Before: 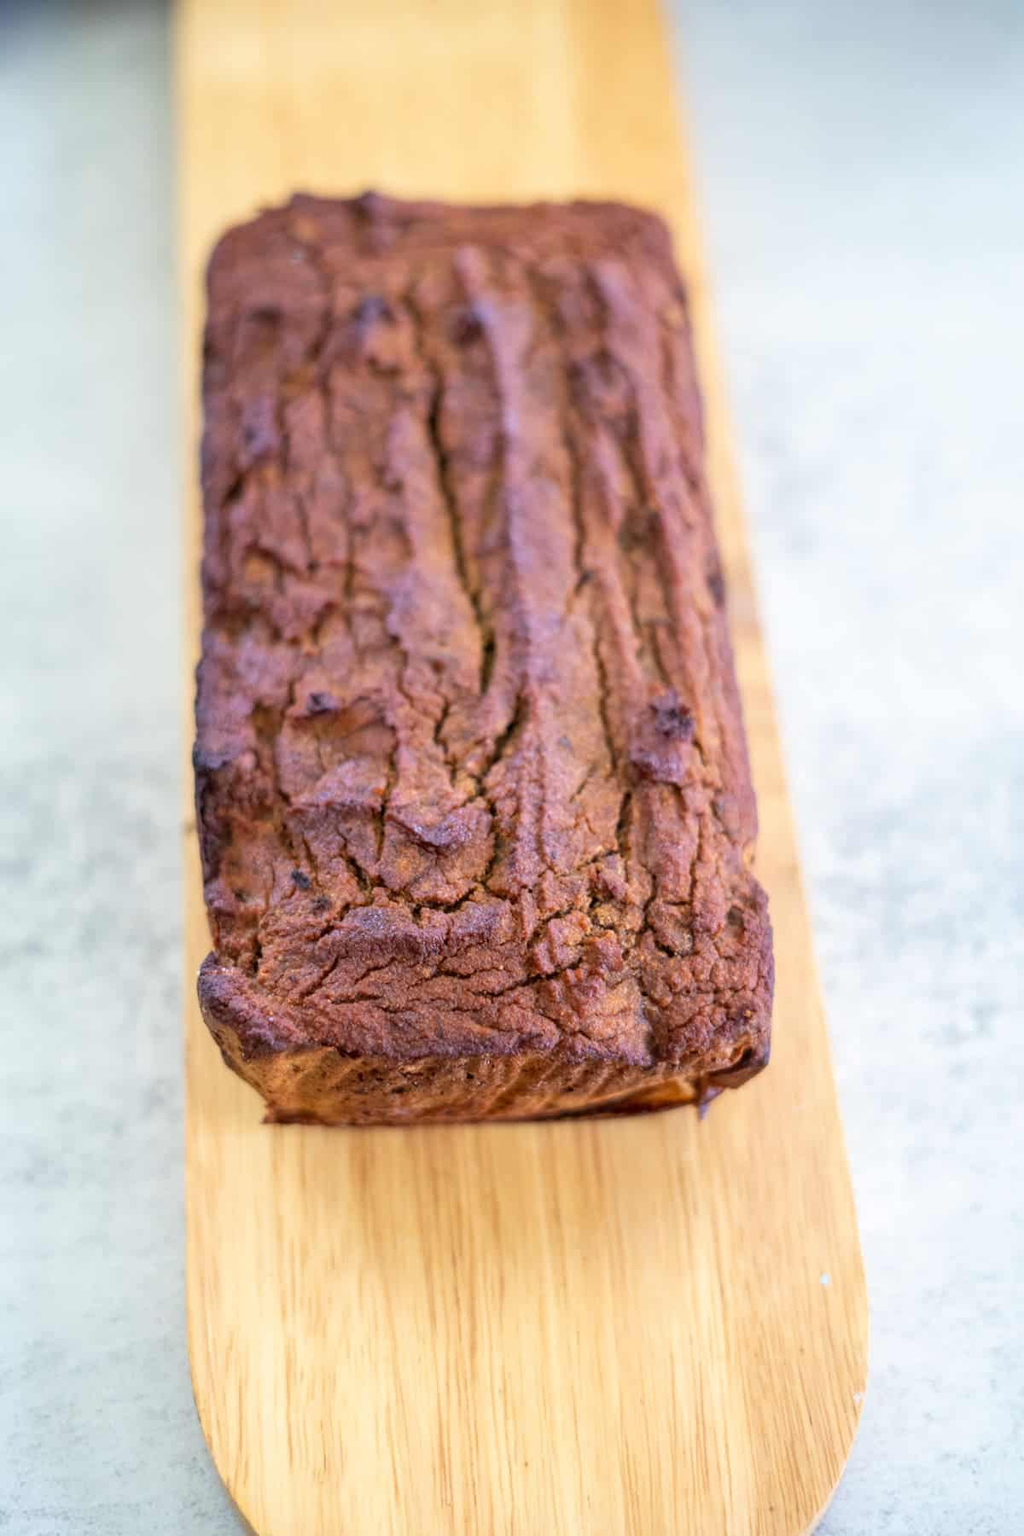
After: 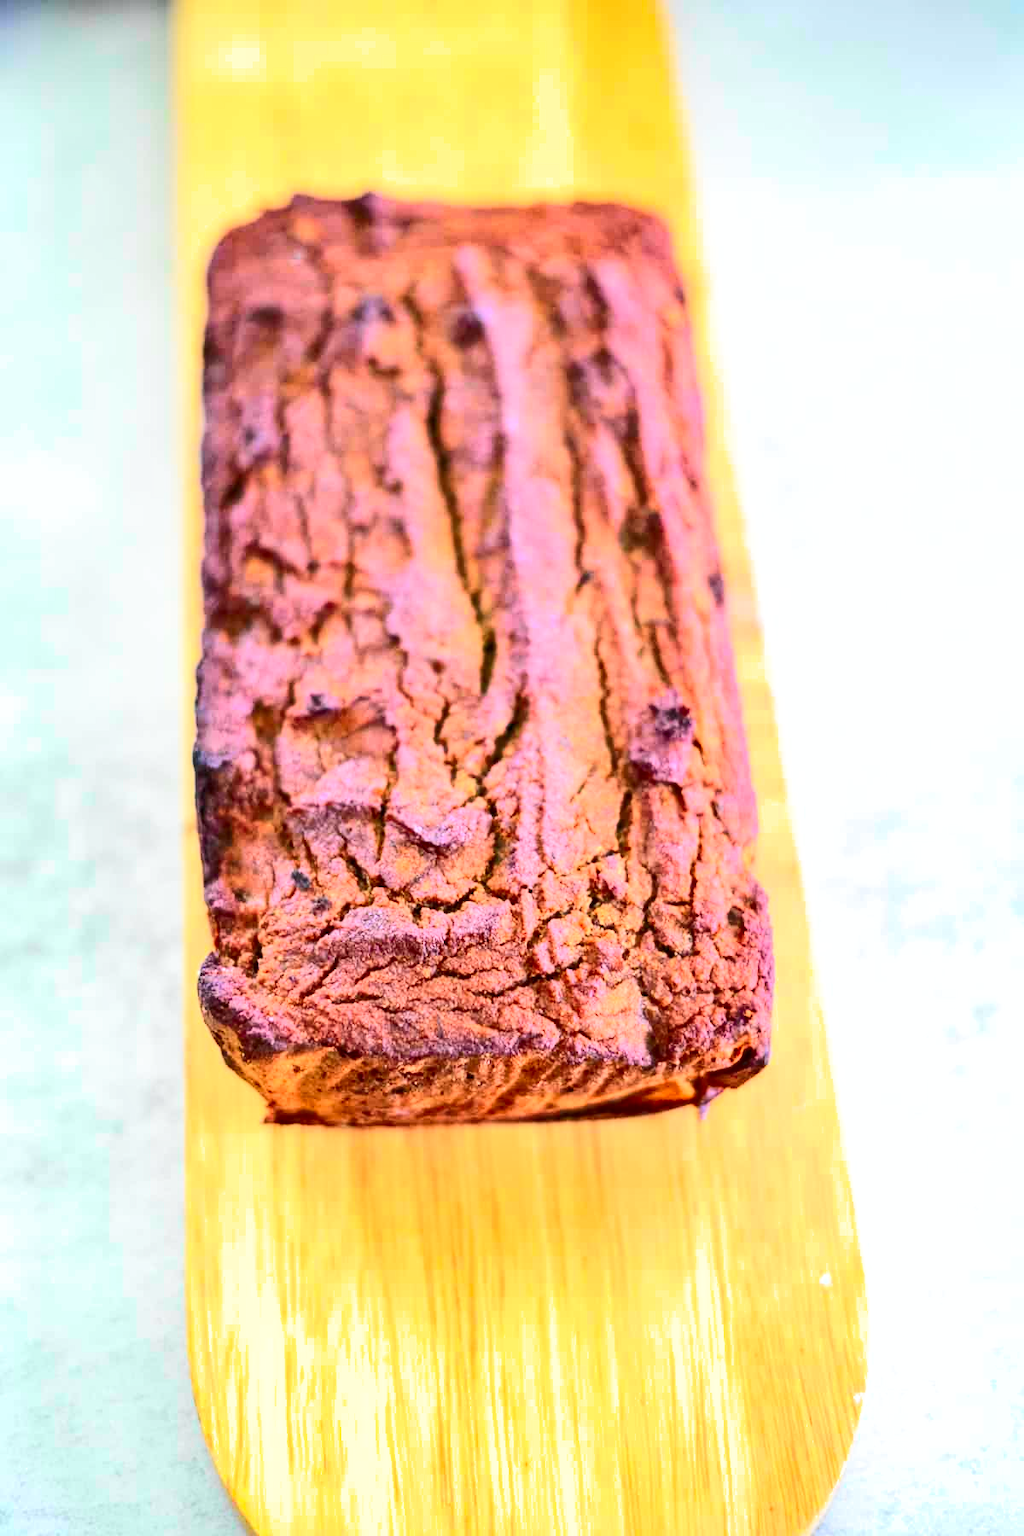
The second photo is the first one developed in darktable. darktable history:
shadows and highlights: shadows 39.83, highlights -52.19, low approximation 0.01, soften with gaussian
tone curve: curves: ch0 [(0, 0.015) (0.037, 0.022) (0.131, 0.116) (0.316, 0.345) (0.49, 0.615) (0.677, 0.82) (0.813, 0.891) (1, 0.955)]; ch1 [(0, 0) (0.366, 0.367) (0.475, 0.462) (0.494, 0.496) (0.504, 0.497) (0.554, 0.571) (0.618, 0.668) (1, 1)]; ch2 [(0, 0) (0.333, 0.346) (0.375, 0.375) (0.435, 0.424) (0.476, 0.492) (0.502, 0.499) (0.525, 0.522) (0.558, 0.575) (0.614, 0.656) (1, 1)], color space Lab, independent channels, preserve colors none
exposure: exposure 0.776 EV, compensate highlight preservation false
